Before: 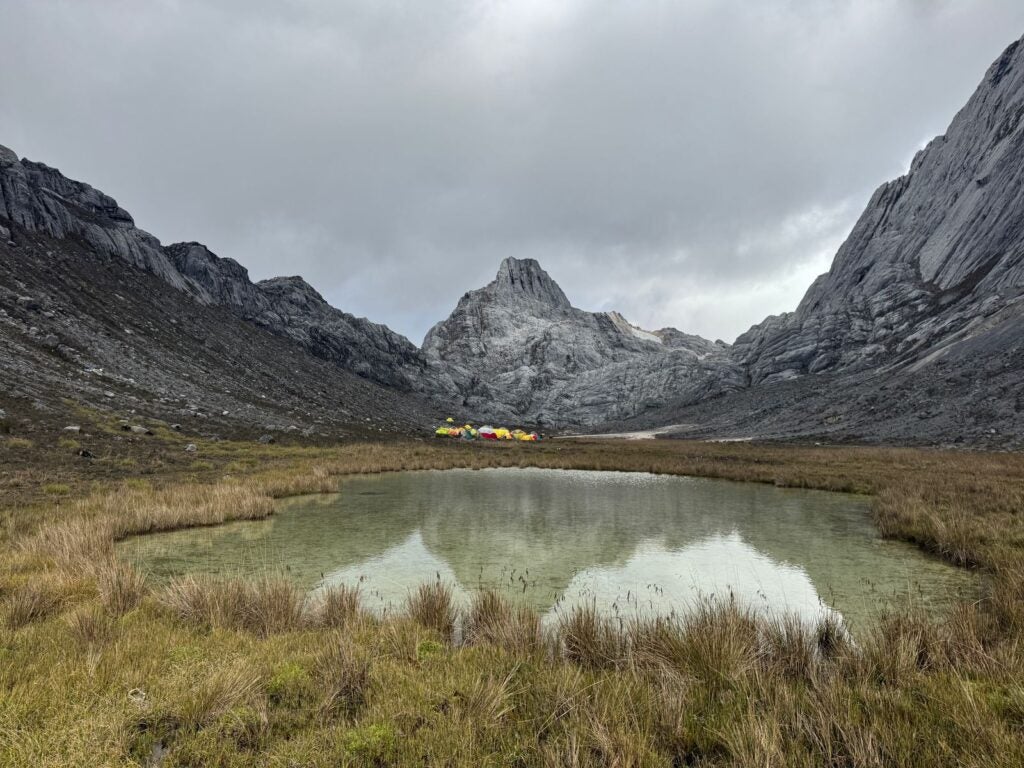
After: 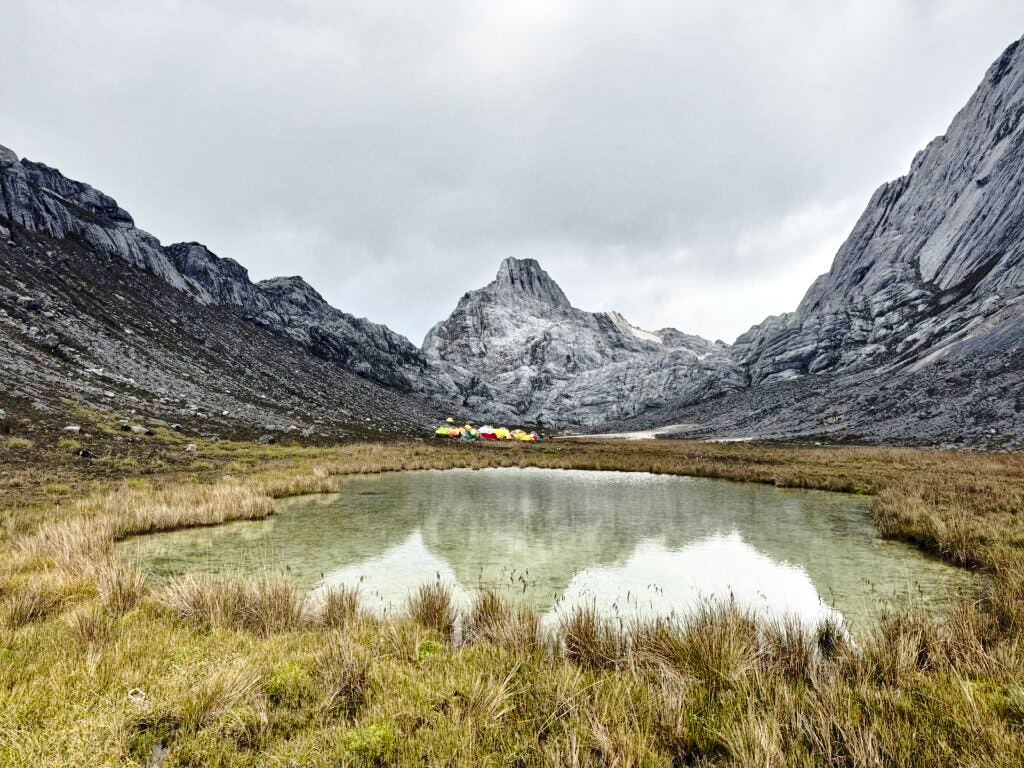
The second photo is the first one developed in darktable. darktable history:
base curve: curves: ch0 [(0, 0) (0.028, 0.03) (0.121, 0.232) (0.46, 0.748) (0.859, 0.968) (1, 1)], preserve colors none
local contrast: mode bilateral grid, contrast 30, coarseness 25, midtone range 0.2
shadows and highlights: shadows 32, highlights -32, soften with gaussian
